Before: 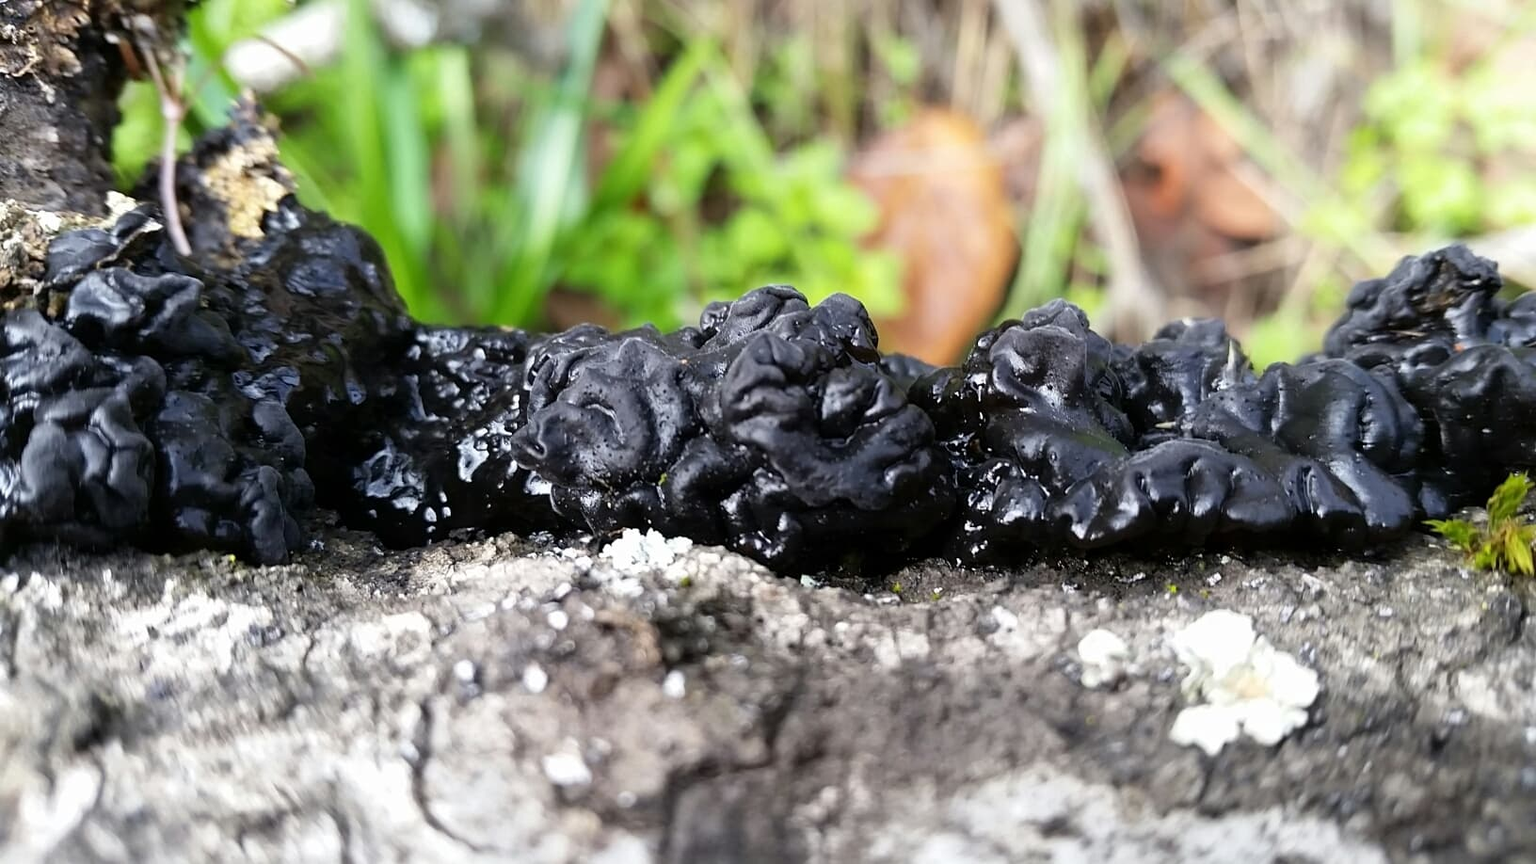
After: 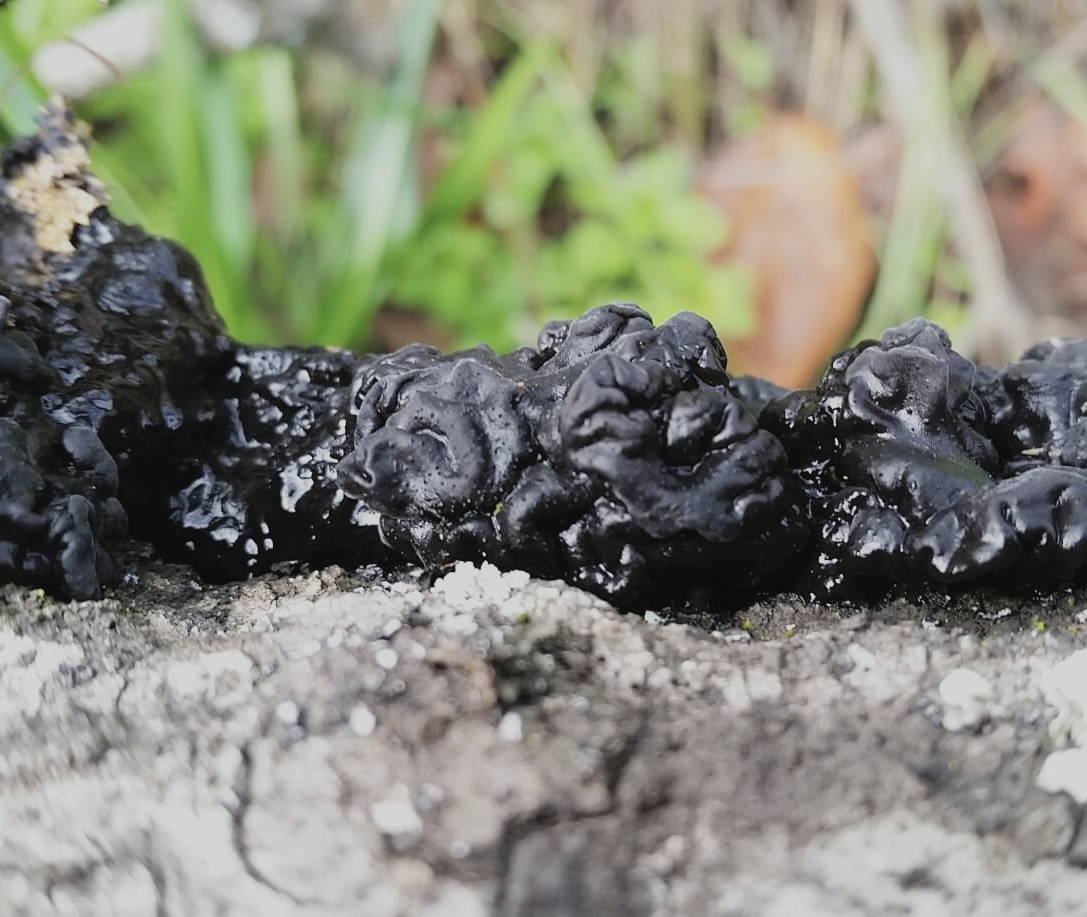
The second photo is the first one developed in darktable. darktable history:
crop and rotate: left 12.673%, right 20.66%
color contrast: green-magenta contrast 0.84, blue-yellow contrast 0.86
color balance: lift [1.007, 1, 1, 1], gamma [1.097, 1, 1, 1]
filmic rgb: black relative exposure -7.65 EV, white relative exposure 4.56 EV, hardness 3.61
